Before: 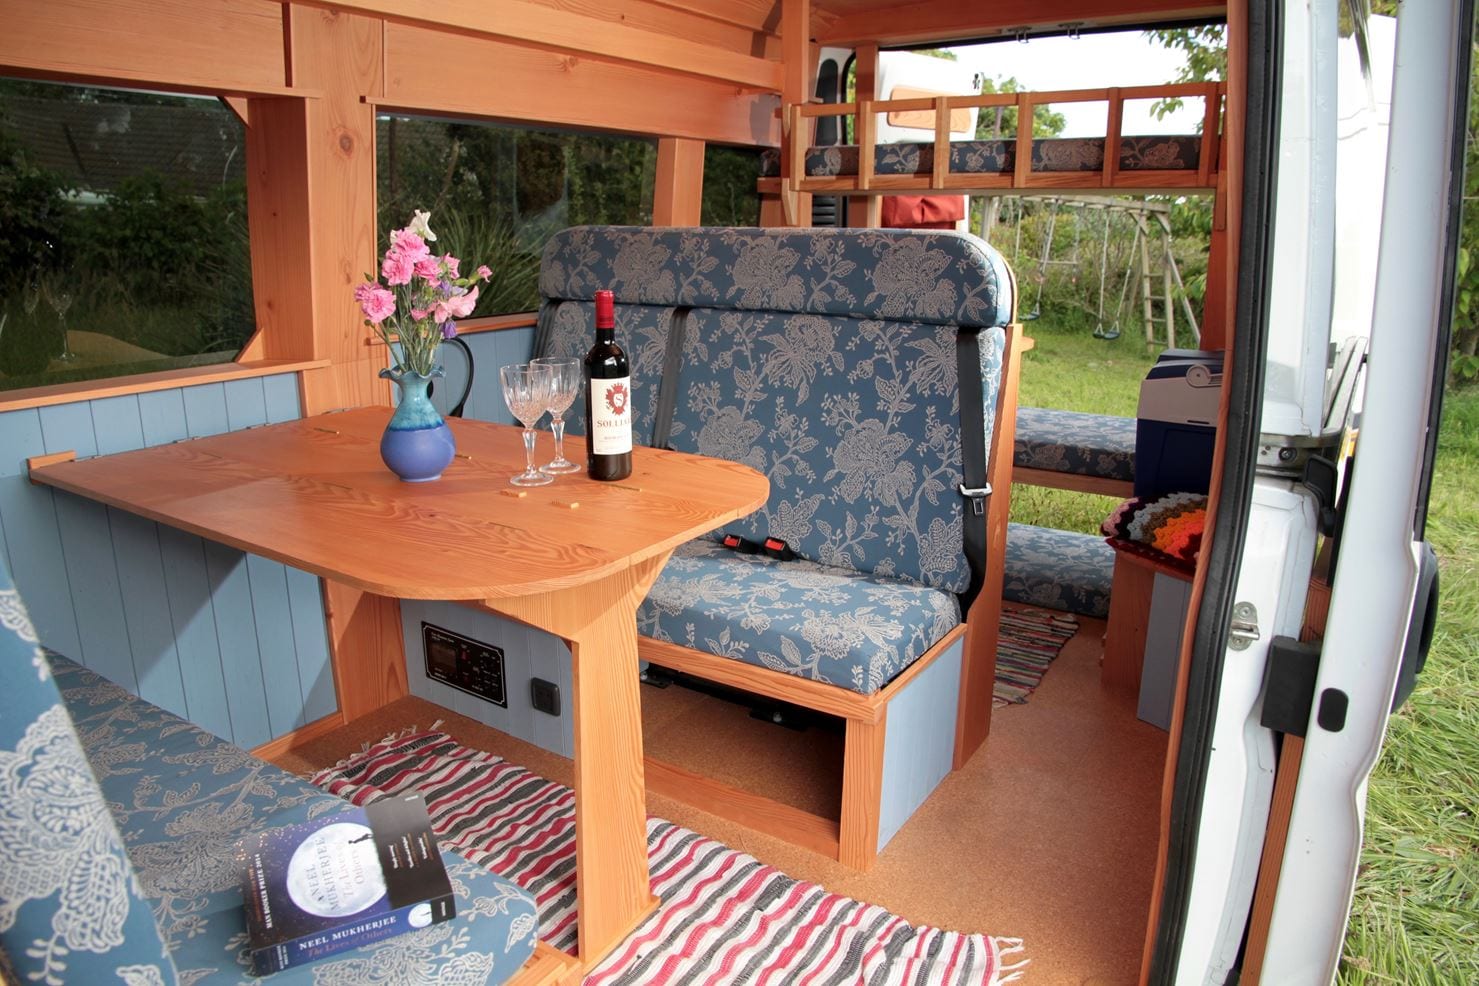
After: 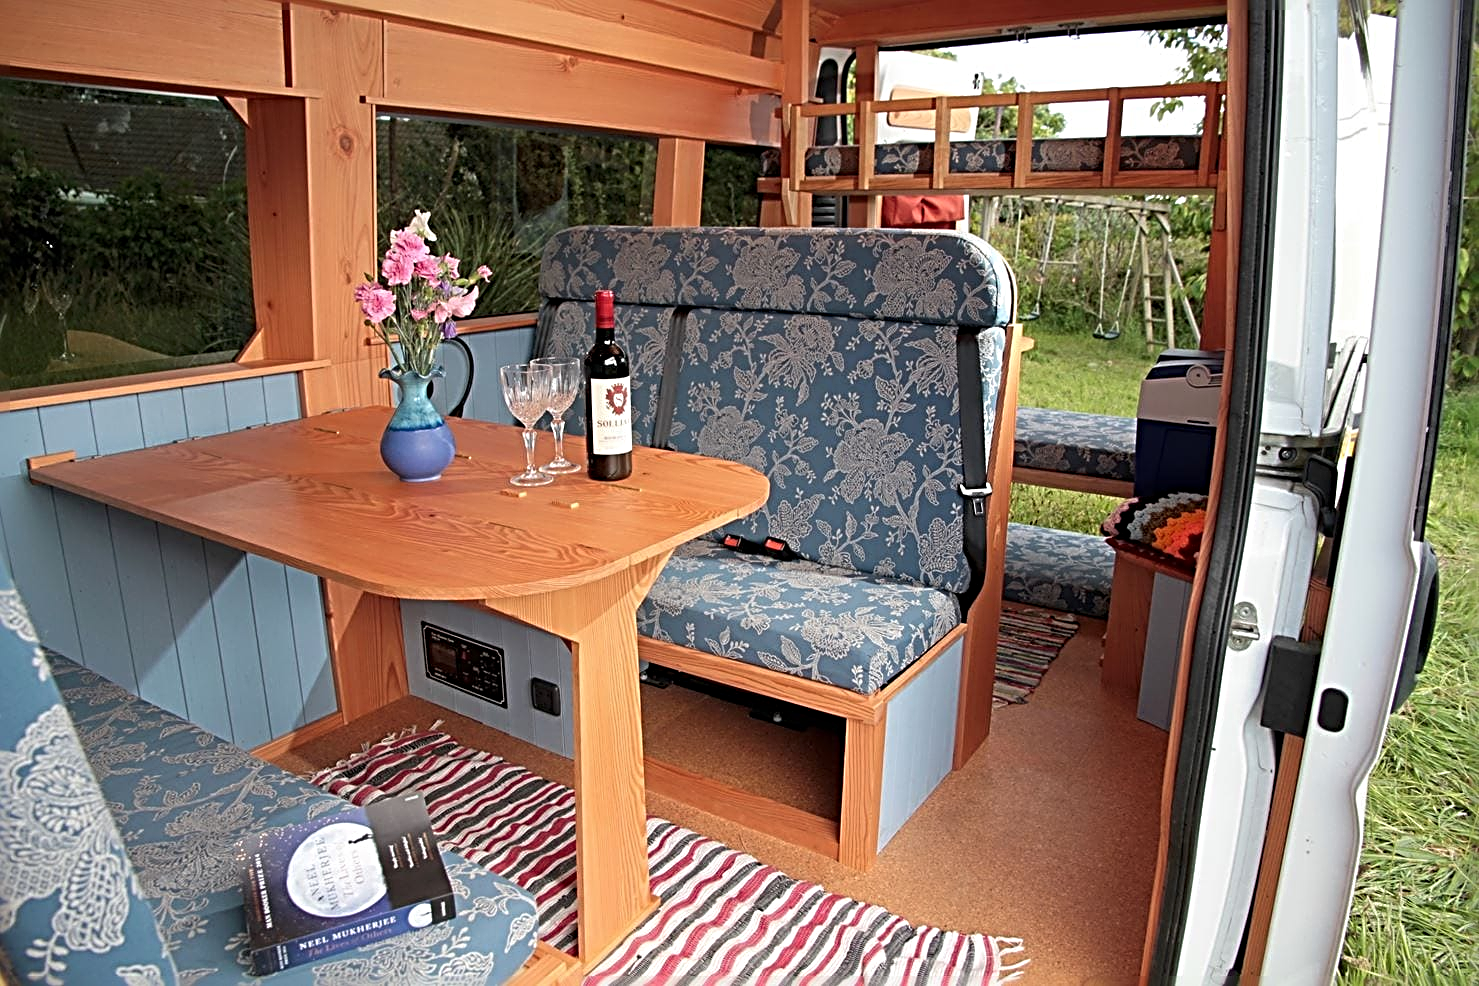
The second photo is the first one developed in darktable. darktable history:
sharpen: radius 3.69, amount 0.928
rotate and perspective: crop left 0, crop top 0
